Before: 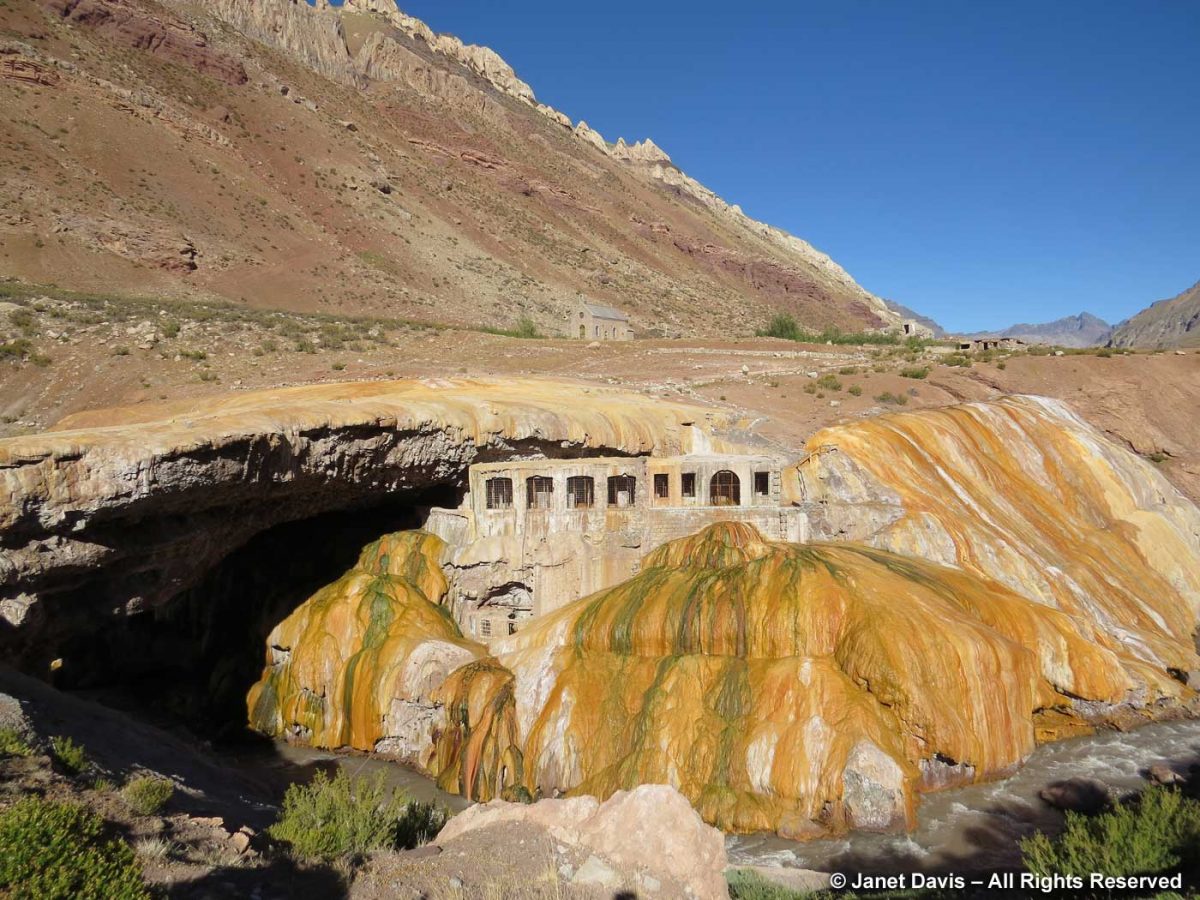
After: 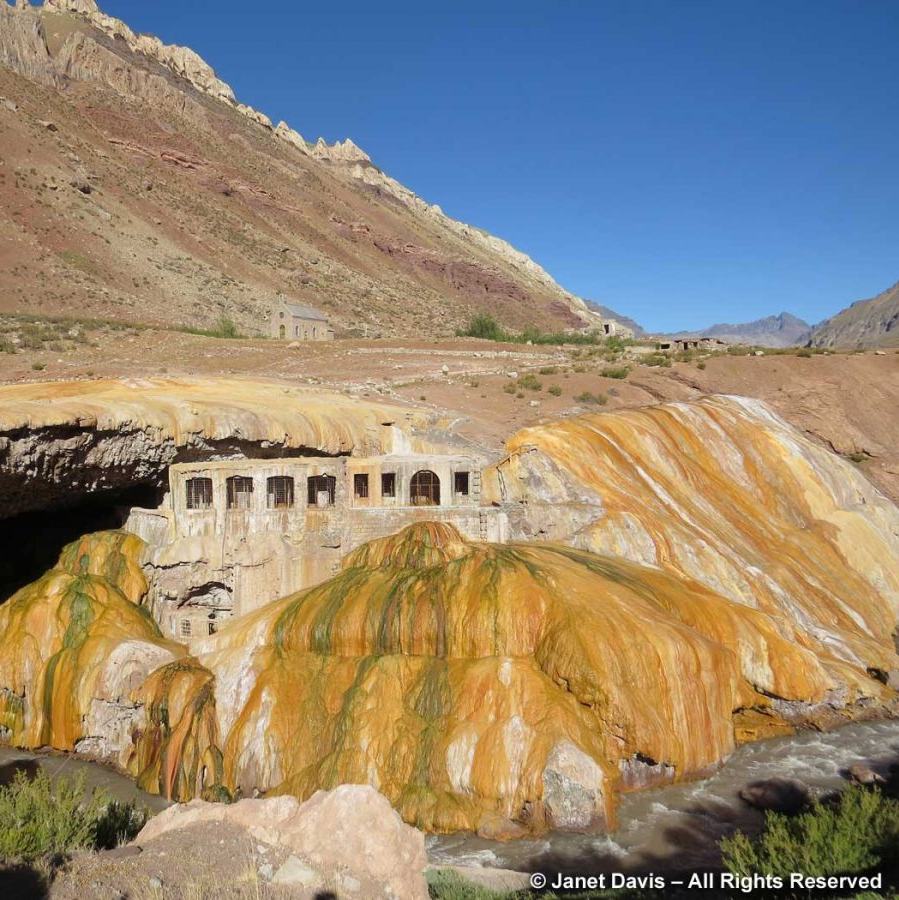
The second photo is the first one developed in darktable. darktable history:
crop and rotate: left 25.025%
